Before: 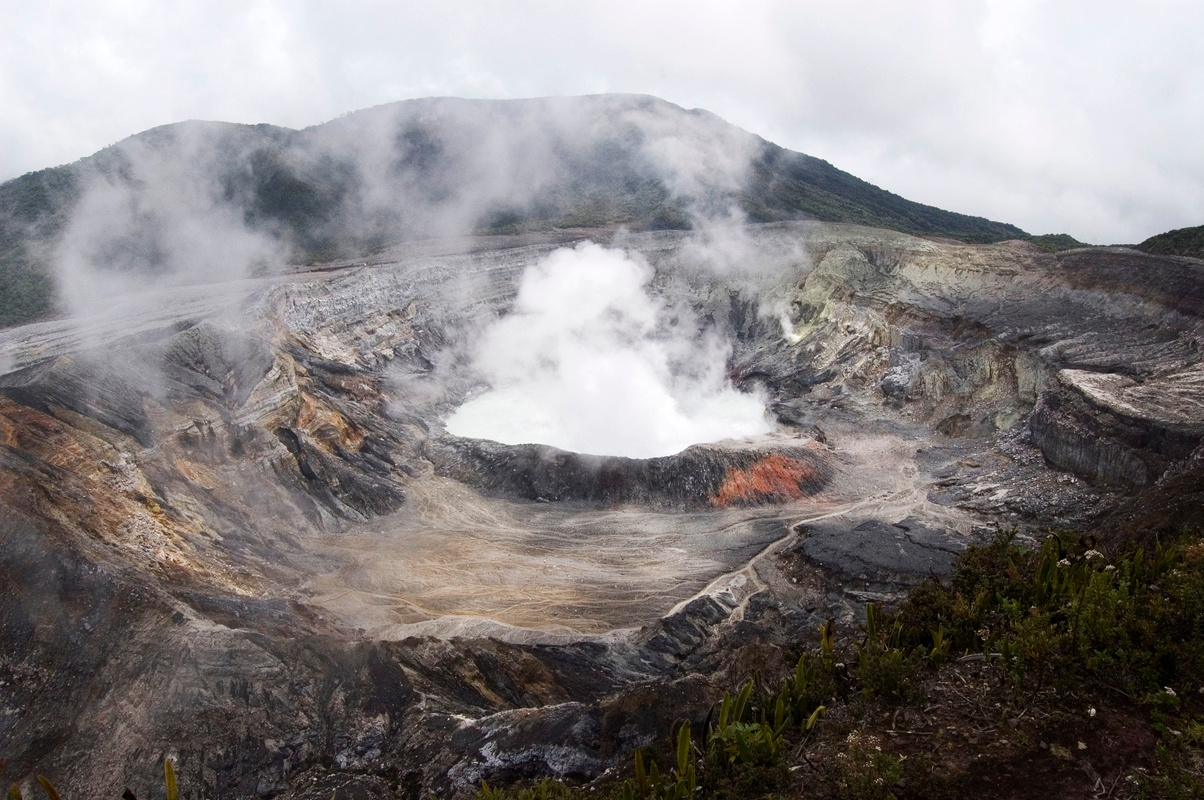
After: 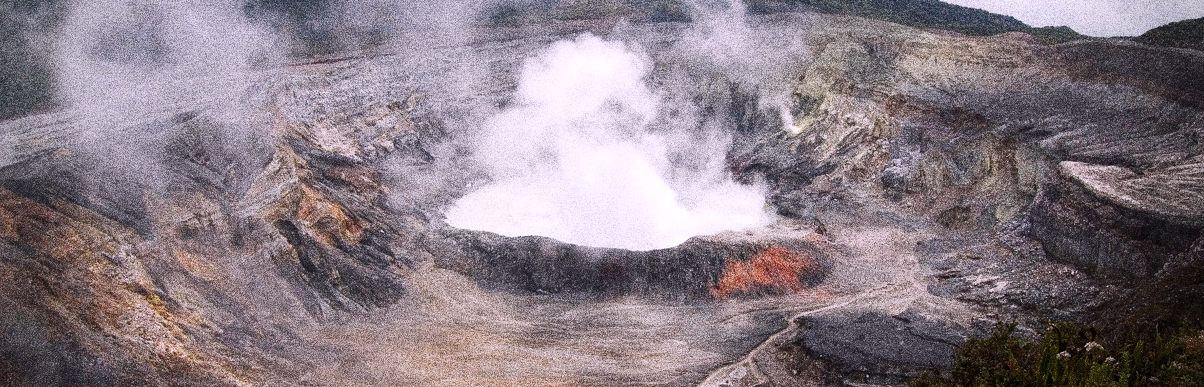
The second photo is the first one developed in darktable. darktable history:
crop and rotate: top 26.056%, bottom 25.543%
grain: coarseness 30.02 ISO, strength 100%
white balance: red 1.05, blue 1.072
vignetting: unbound false
